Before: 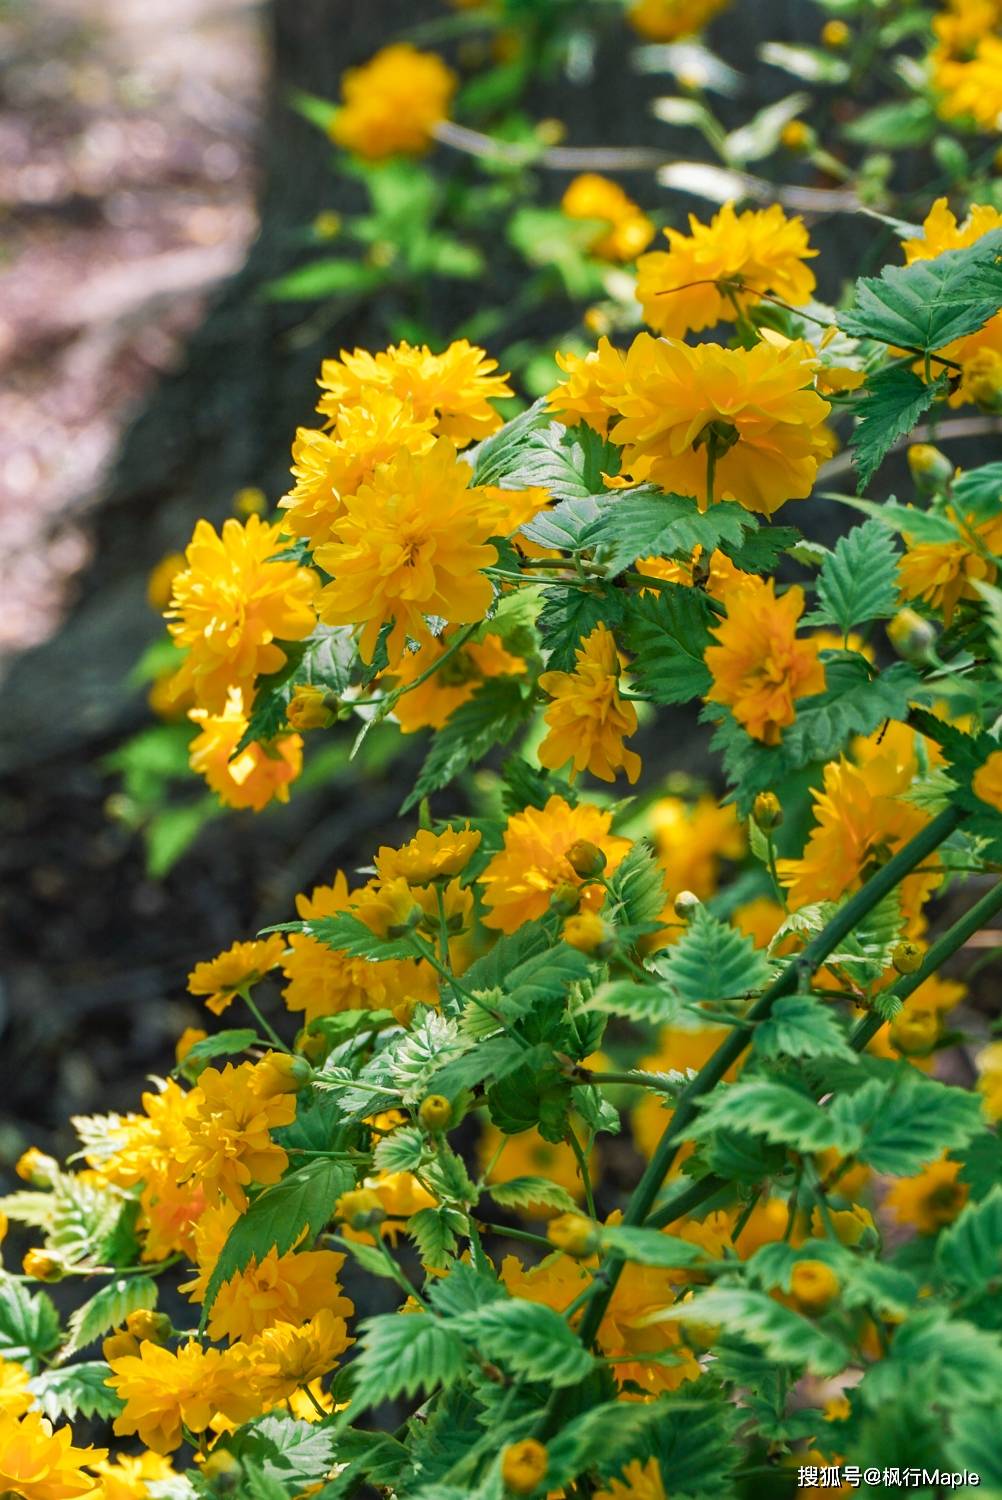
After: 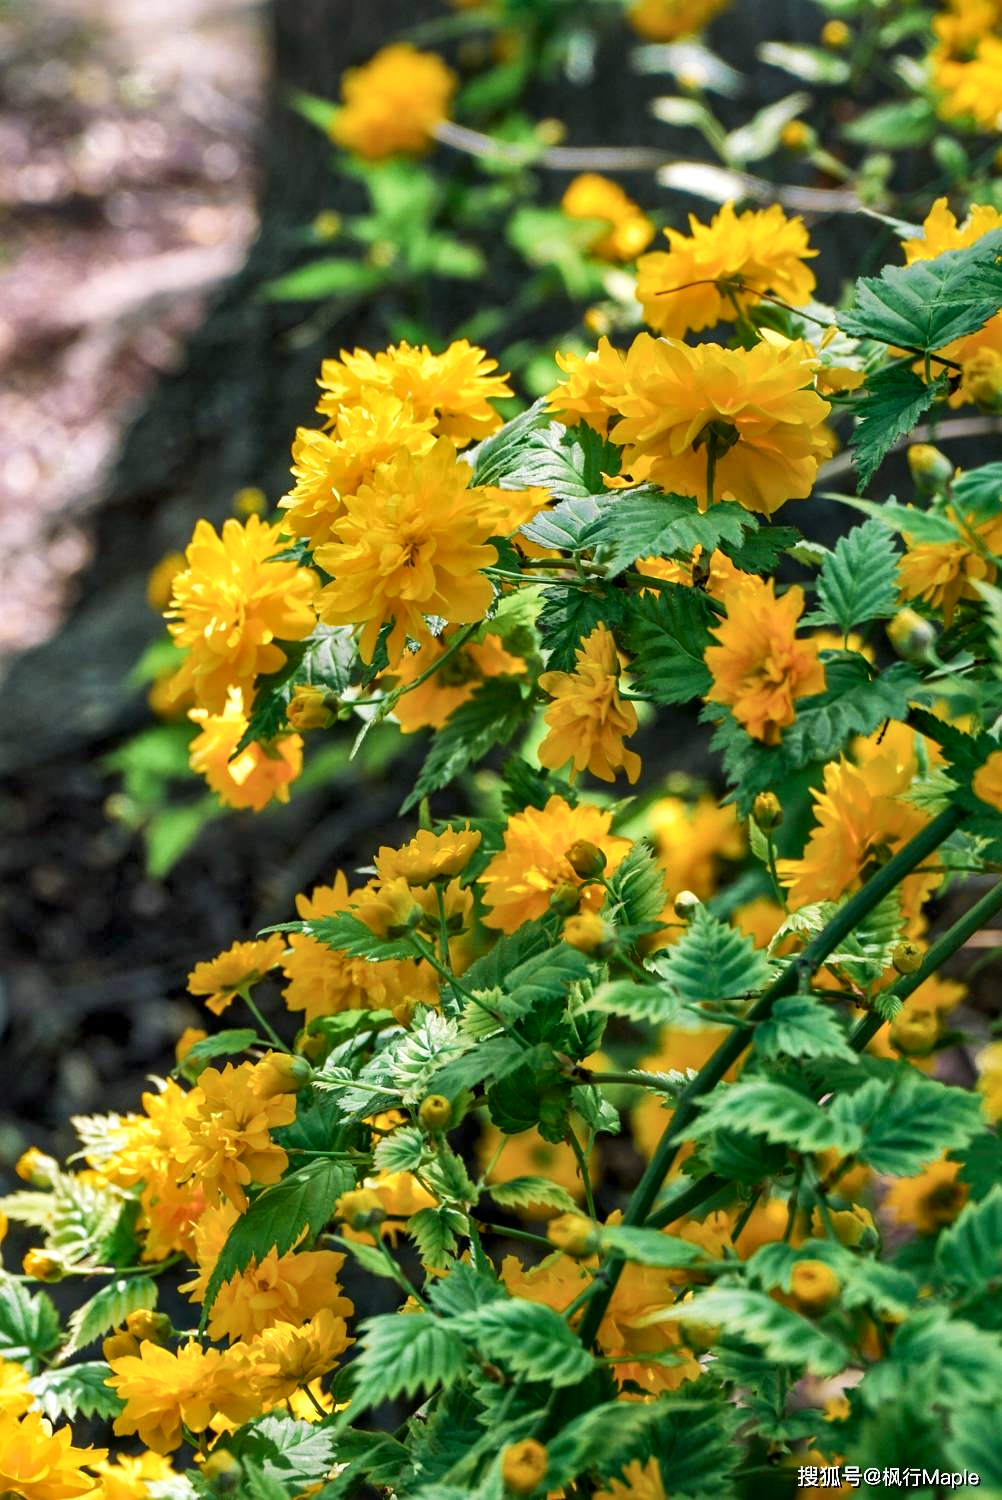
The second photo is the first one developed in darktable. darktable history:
local contrast: mode bilateral grid, contrast 20, coarseness 50, detail 179%, midtone range 0.2
